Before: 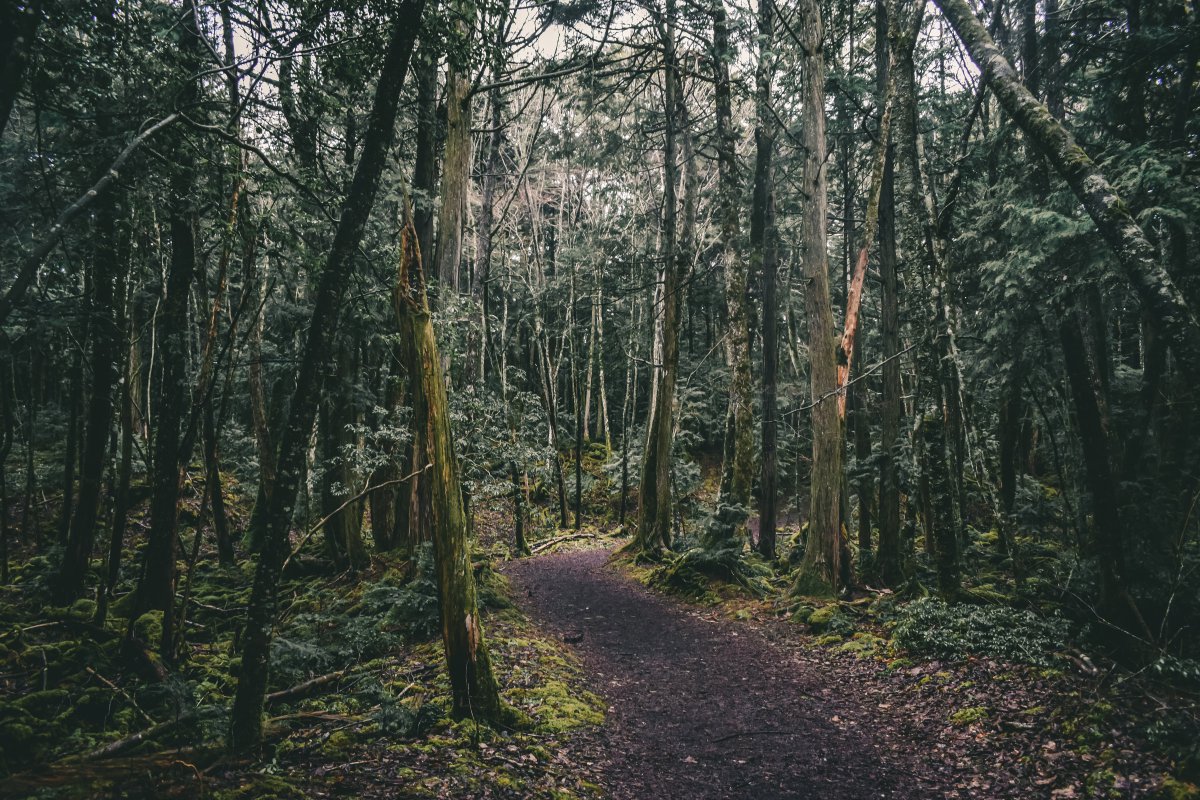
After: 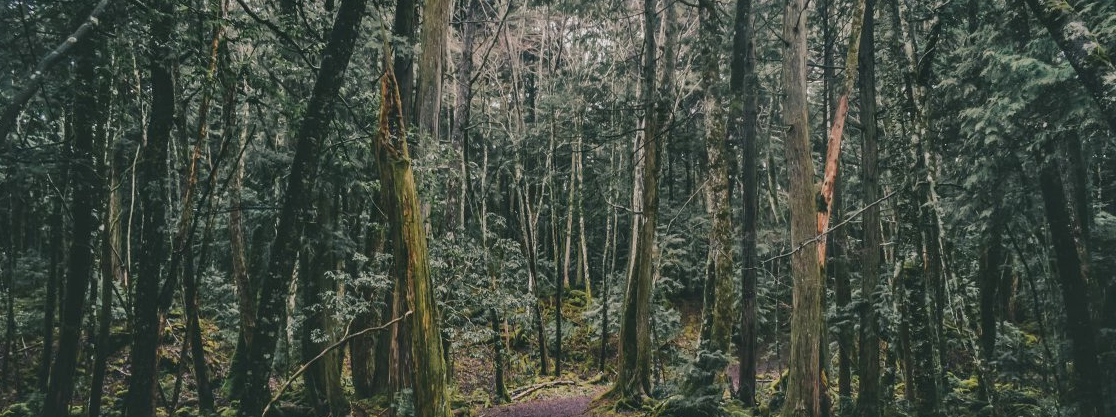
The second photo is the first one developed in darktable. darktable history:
shadows and highlights: shadows 32, highlights -32, soften with gaussian
crop: left 1.744%, top 19.225%, right 5.069%, bottom 28.357%
tone equalizer: -8 EV 0.25 EV, -7 EV 0.417 EV, -6 EV 0.417 EV, -5 EV 0.25 EV, -3 EV -0.25 EV, -2 EV -0.417 EV, -1 EV -0.417 EV, +0 EV -0.25 EV, edges refinement/feathering 500, mask exposure compensation -1.57 EV, preserve details guided filter
